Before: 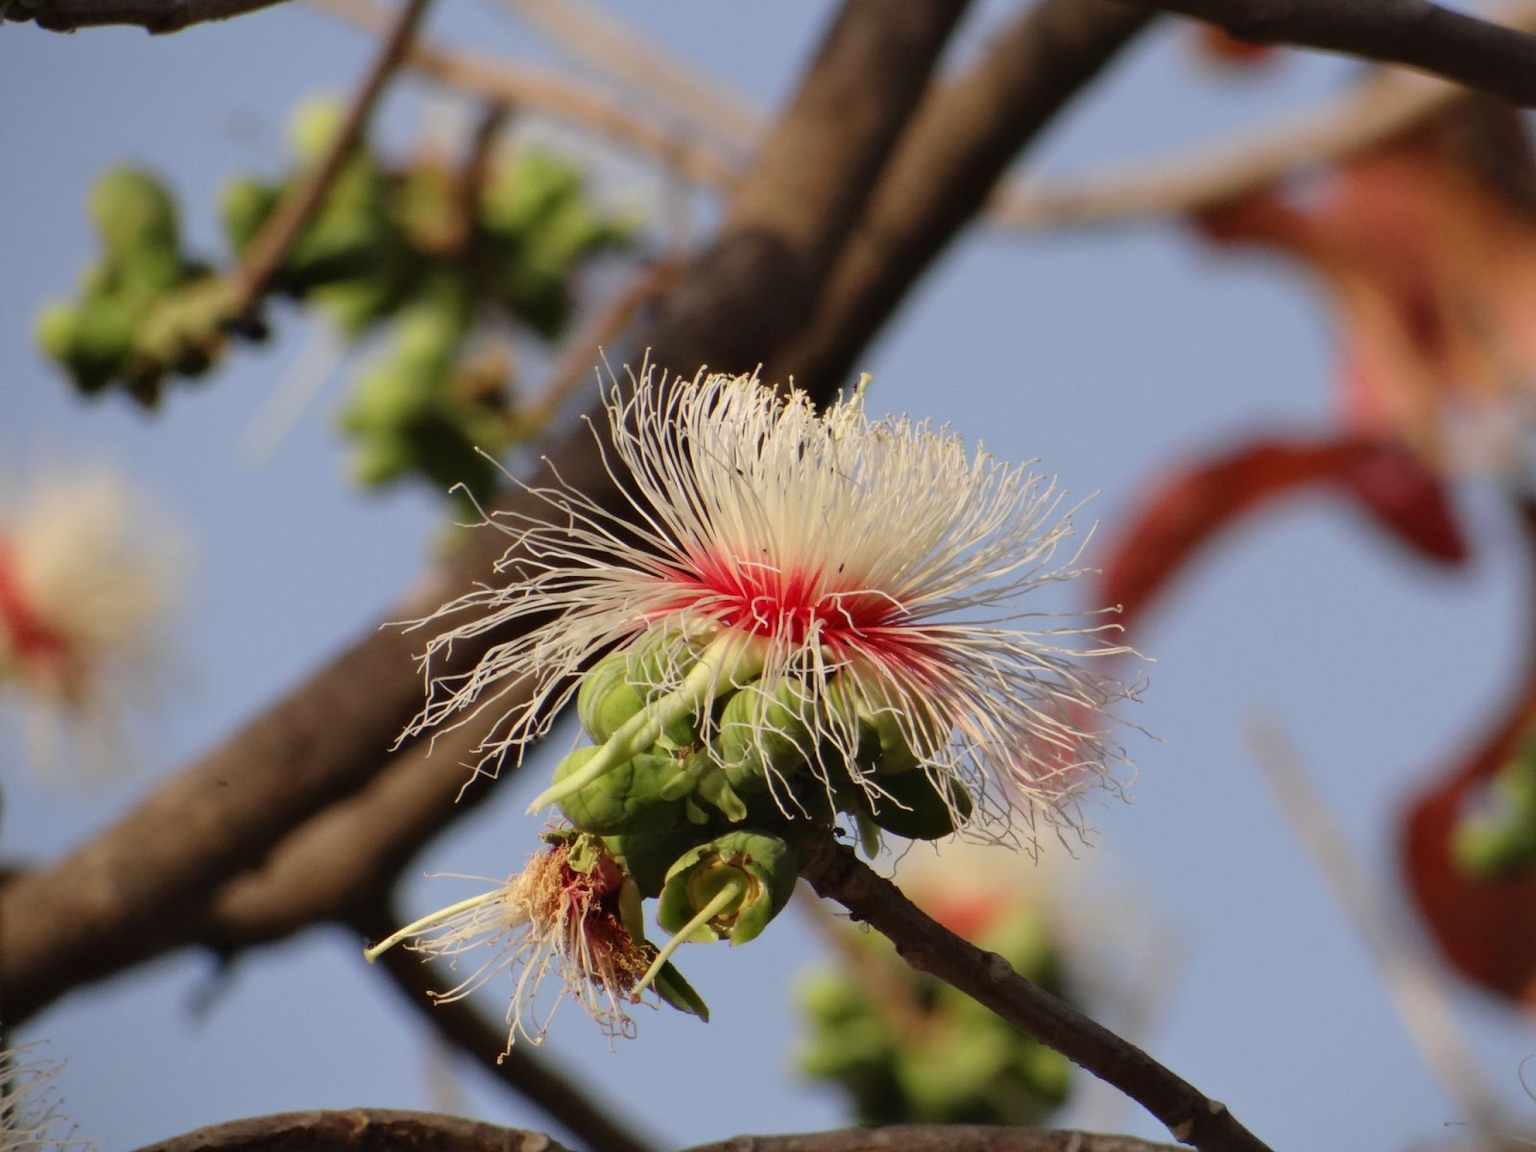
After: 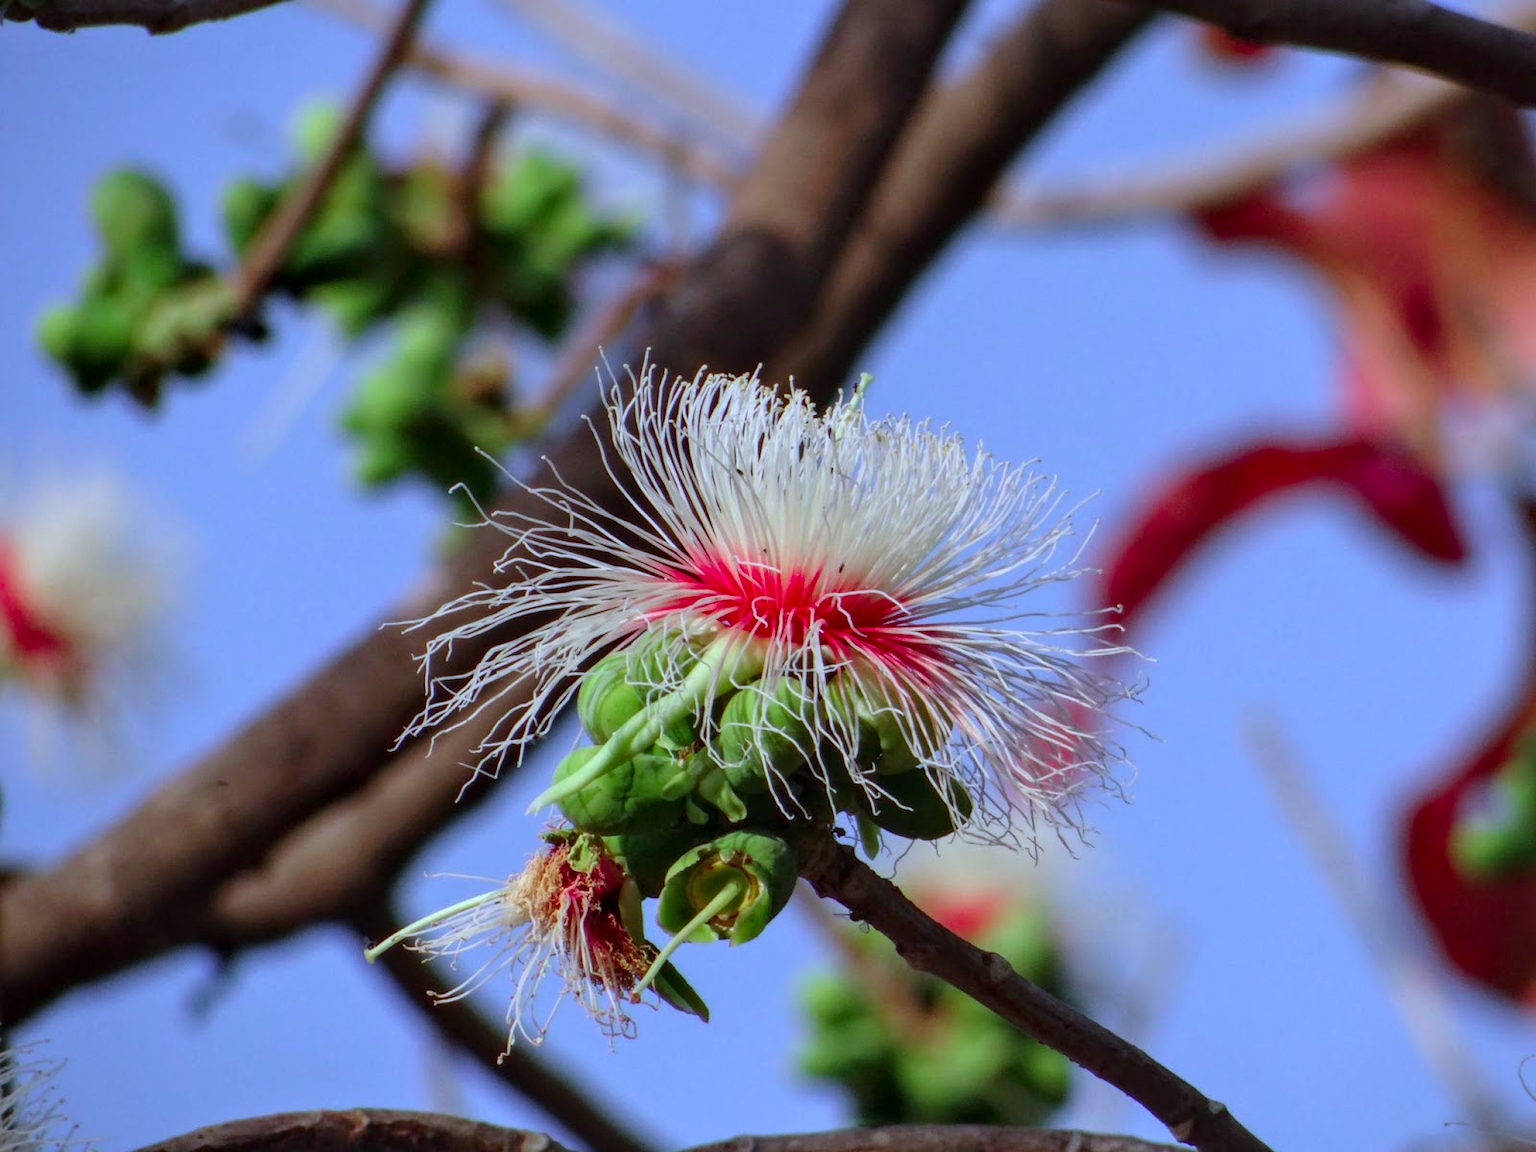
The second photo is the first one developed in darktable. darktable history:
color contrast: green-magenta contrast 1.73, blue-yellow contrast 1.15
white balance: red 0.871, blue 1.249
local contrast: on, module defaults
